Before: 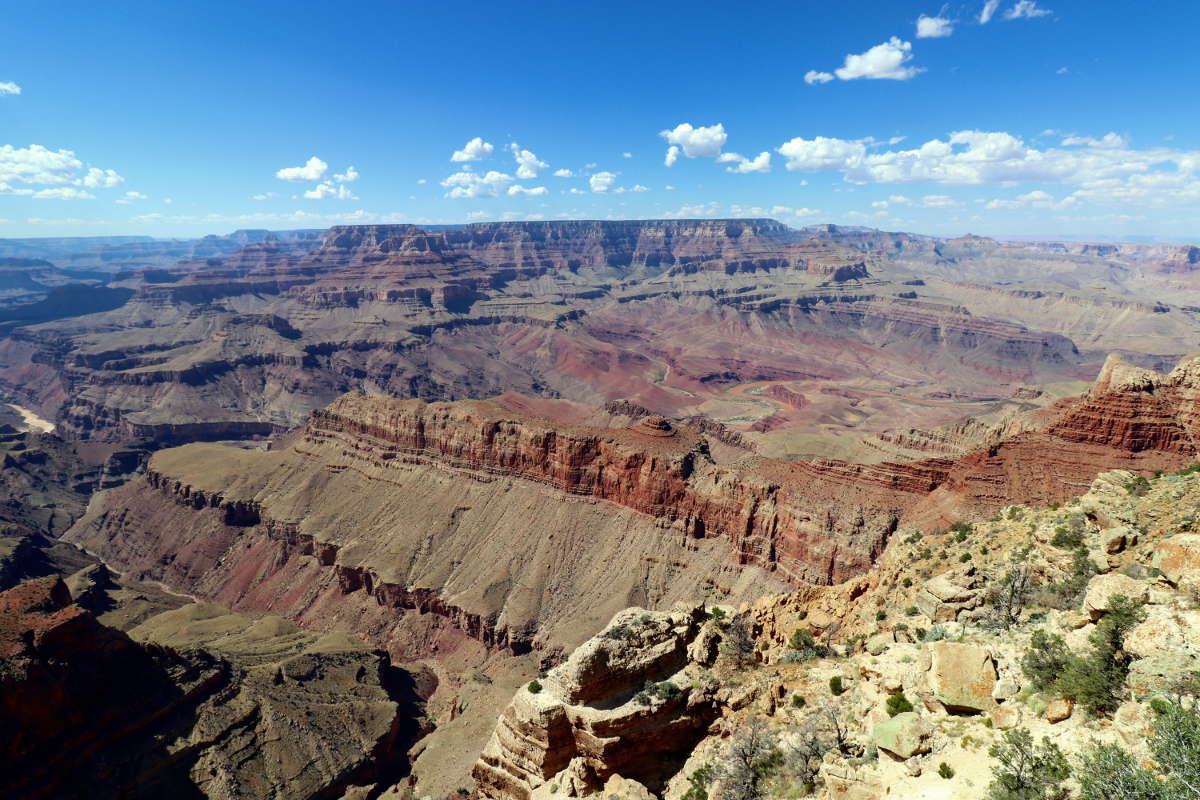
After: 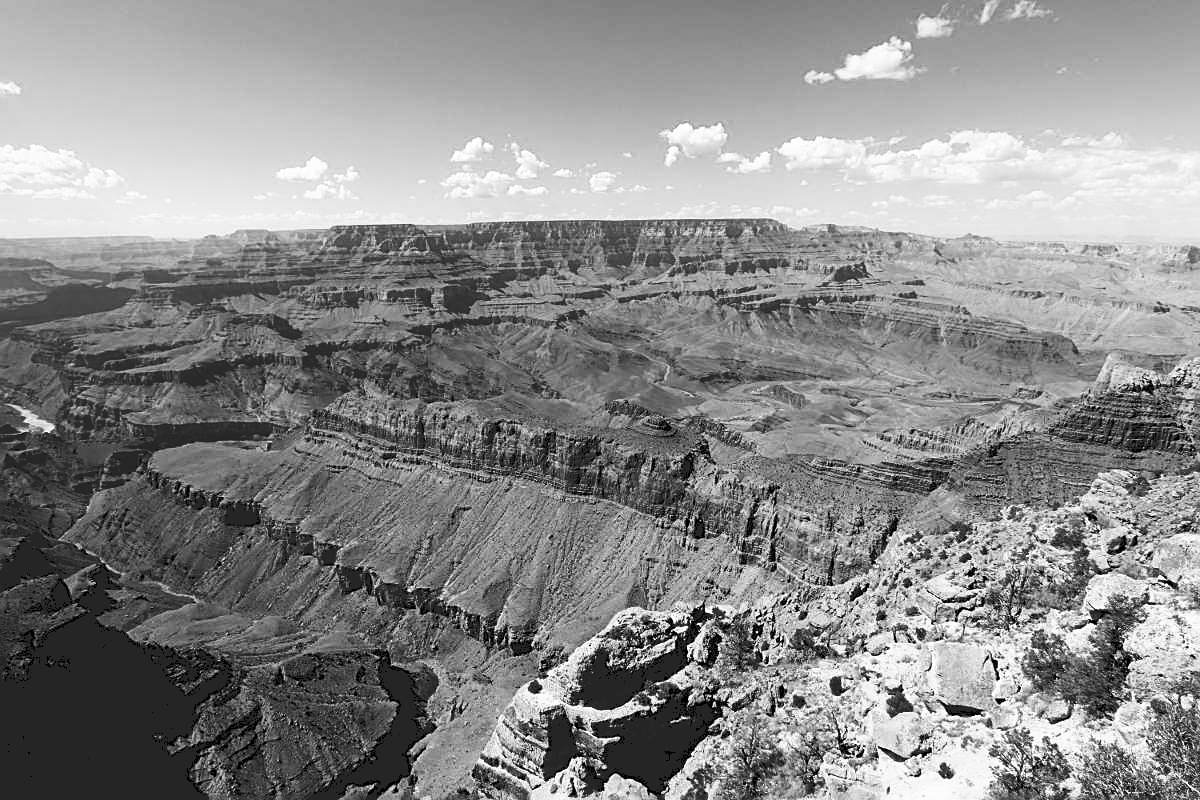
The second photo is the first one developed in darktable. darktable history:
sharpen: on, module defaults
tone curve: curves: ch0 [(0, 0) (0.003, 0.147) (0.011, 0.147) (0.025, 0.147) (0.044, 0.147) (0.069, 0.147) (0.1, 0.15) (0.136, 0.158) (0.177, 0.174) (0.224, 0.198) (0.277, 0.241) (0.335, 0.292) (0.399, 0.361) (0.468, 0.452) (0.543, 0.568) (0.623, 0.679) (0.709, 0.793) (0.801, 0.886) (0.898, 0.966) (1, 1)], preserve colors none
color calibration: output gray [0.267, 0.423, 0.261, 0], illuminant same as pipeline (D50), adaptation none (bypass)
